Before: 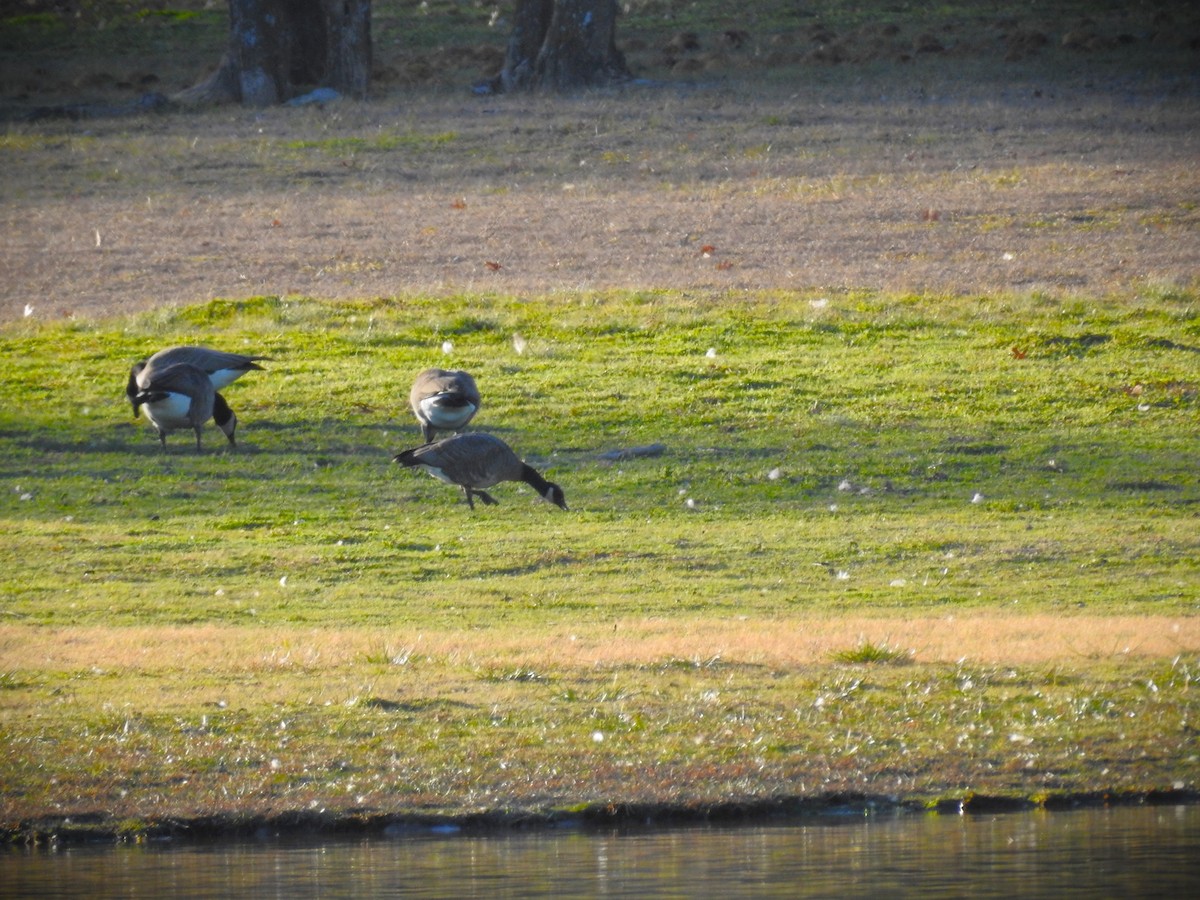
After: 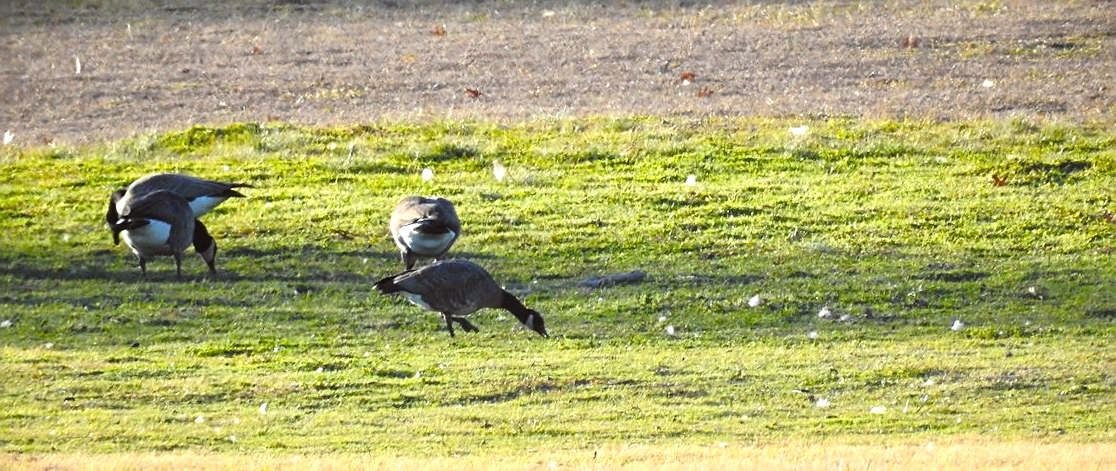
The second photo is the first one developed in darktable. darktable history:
sharpen: on, module defaults
tone equalizer: -8 EV -0.75 EV, -7 EV -0.7 EV, -6 EV -0.6 EV, -5 EV -0.4 EV, -3 EV 0.4 EV, -2 EV 0.6 EV, -1 EV 0.7 EV, +0 EV 0.75 EV, edges refinement/feathering 500, mask exposure compensation -1.57 EV, preserve details no
crop: left 1.744%, top 19.225%, right 5.069%, bottom 28.357%
color correction: highlights a* -2.73, highlights b* -2.09, shadows a* 2.41, shadows b* 2.73
